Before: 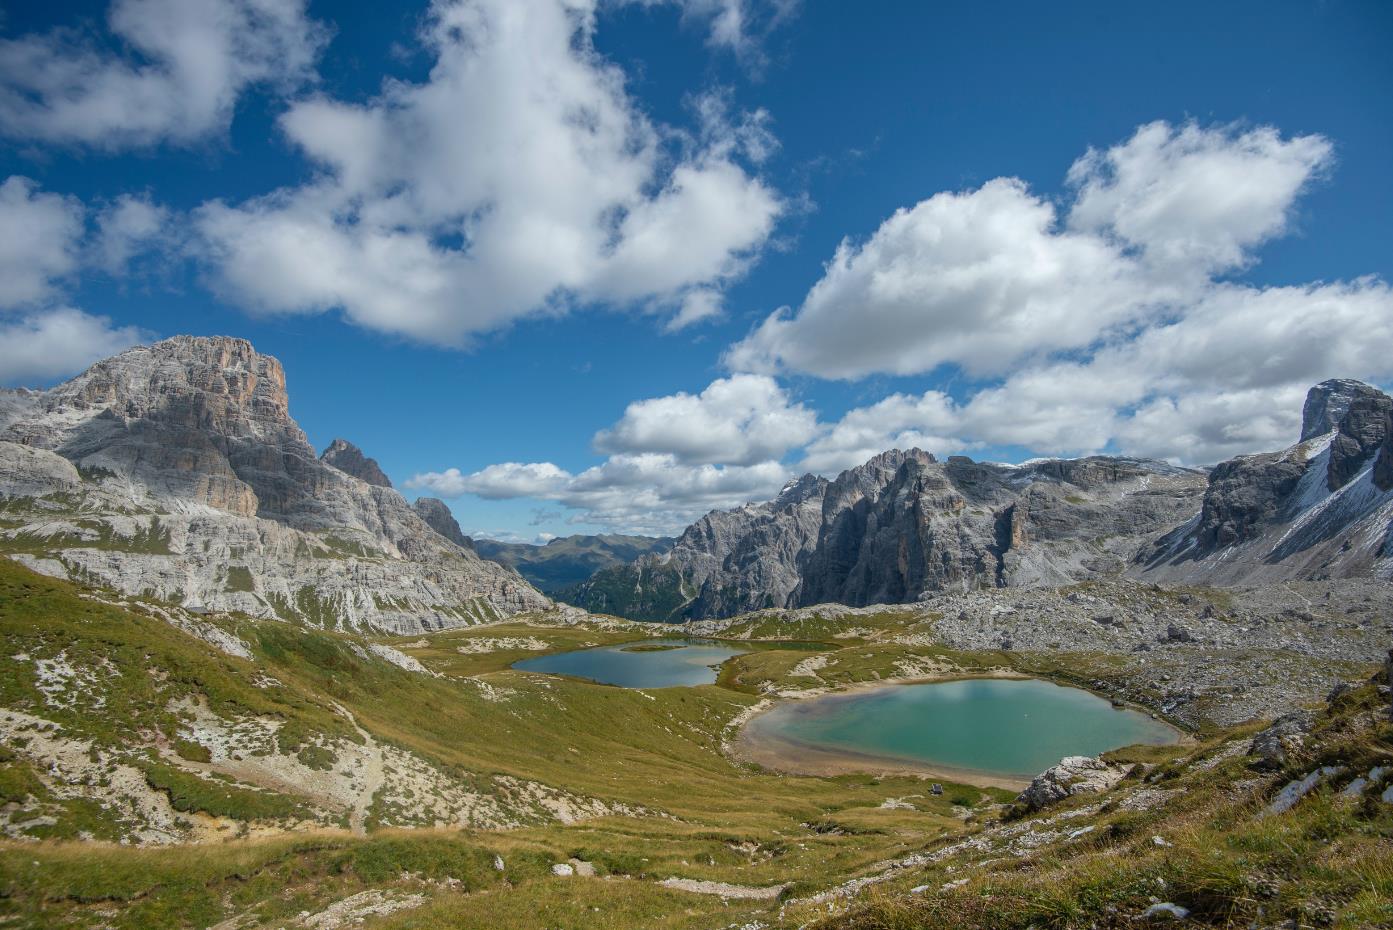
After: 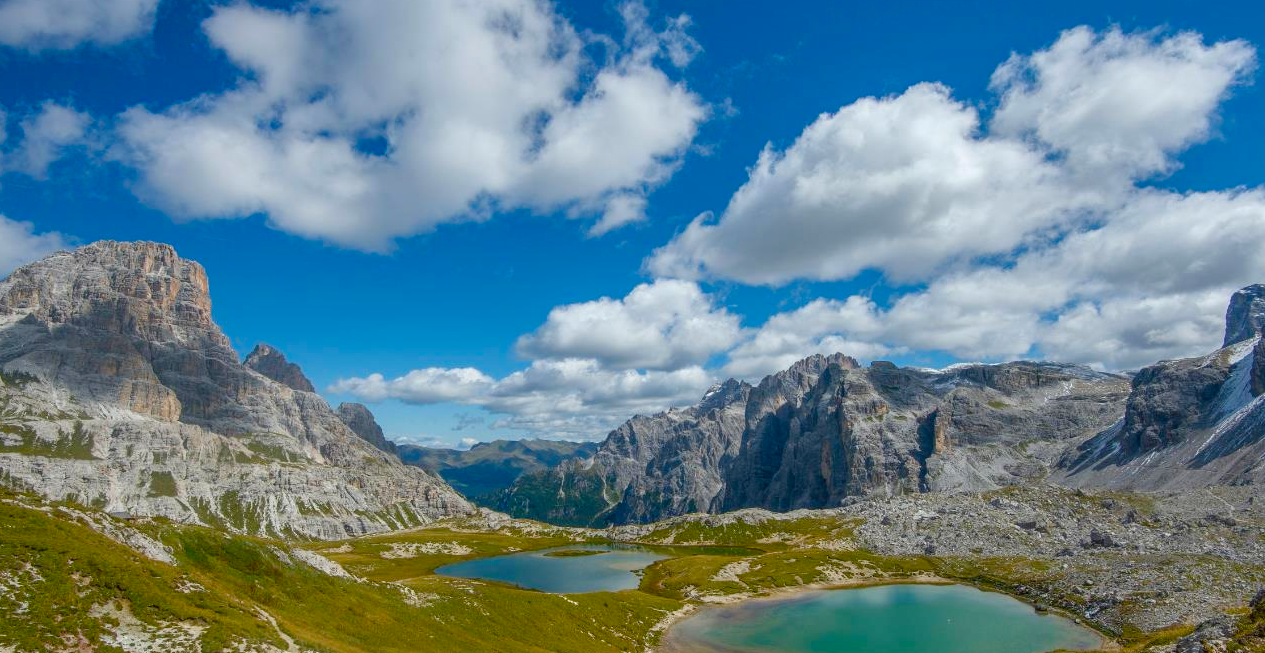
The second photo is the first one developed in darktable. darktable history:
tone equalizer: on, module defaults
color balance rgb: perceptual saturation grading › global saturation 35%, perceptual saturation grading › highlights -25%, perceptual saturation grading › shadows 50%
shadows and highlights: soften with gaussian
crop: left 5.596%, top 10.314%, right 3.534%, bottom 19.395%
